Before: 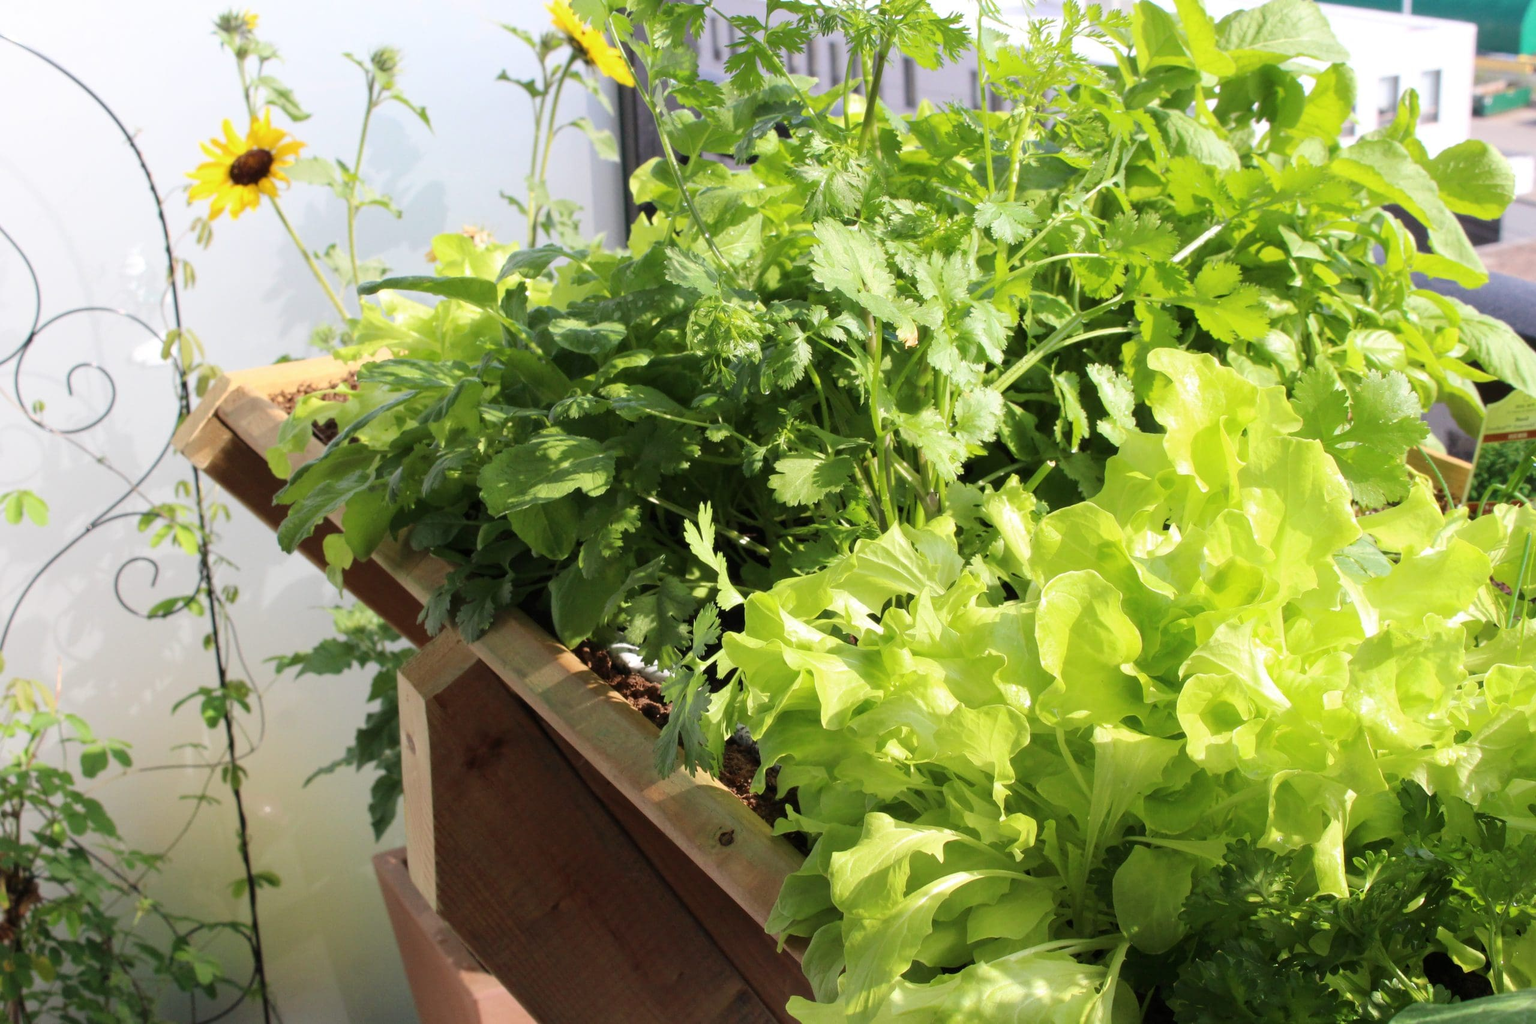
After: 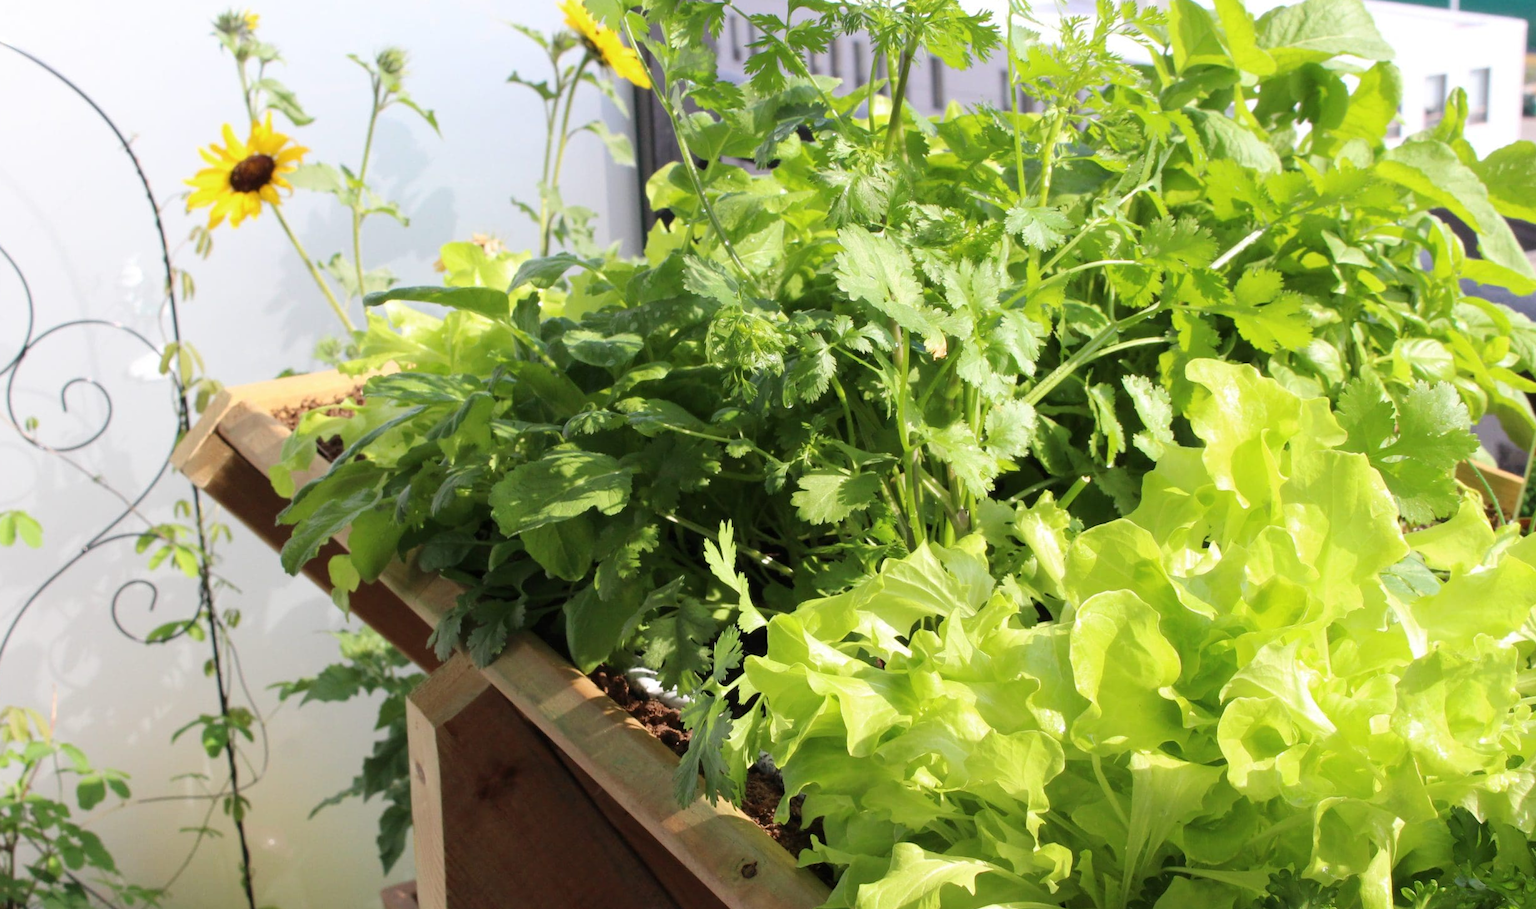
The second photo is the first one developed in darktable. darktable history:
crop and rotate: angle 0.2°, left 0.275%, right 3.127%, bottom 14.18%
white balance: emerald 1
